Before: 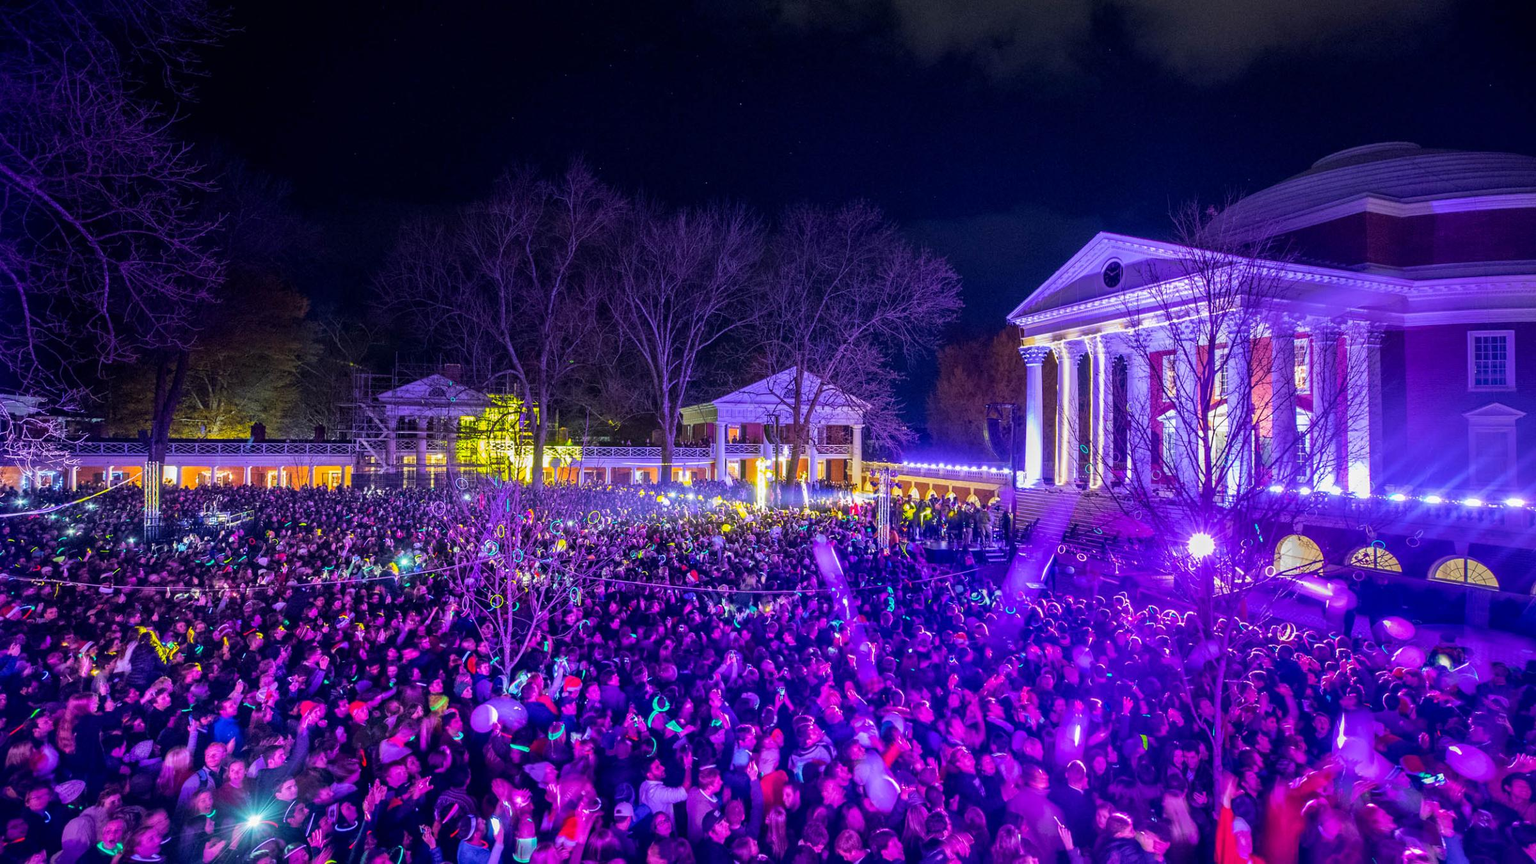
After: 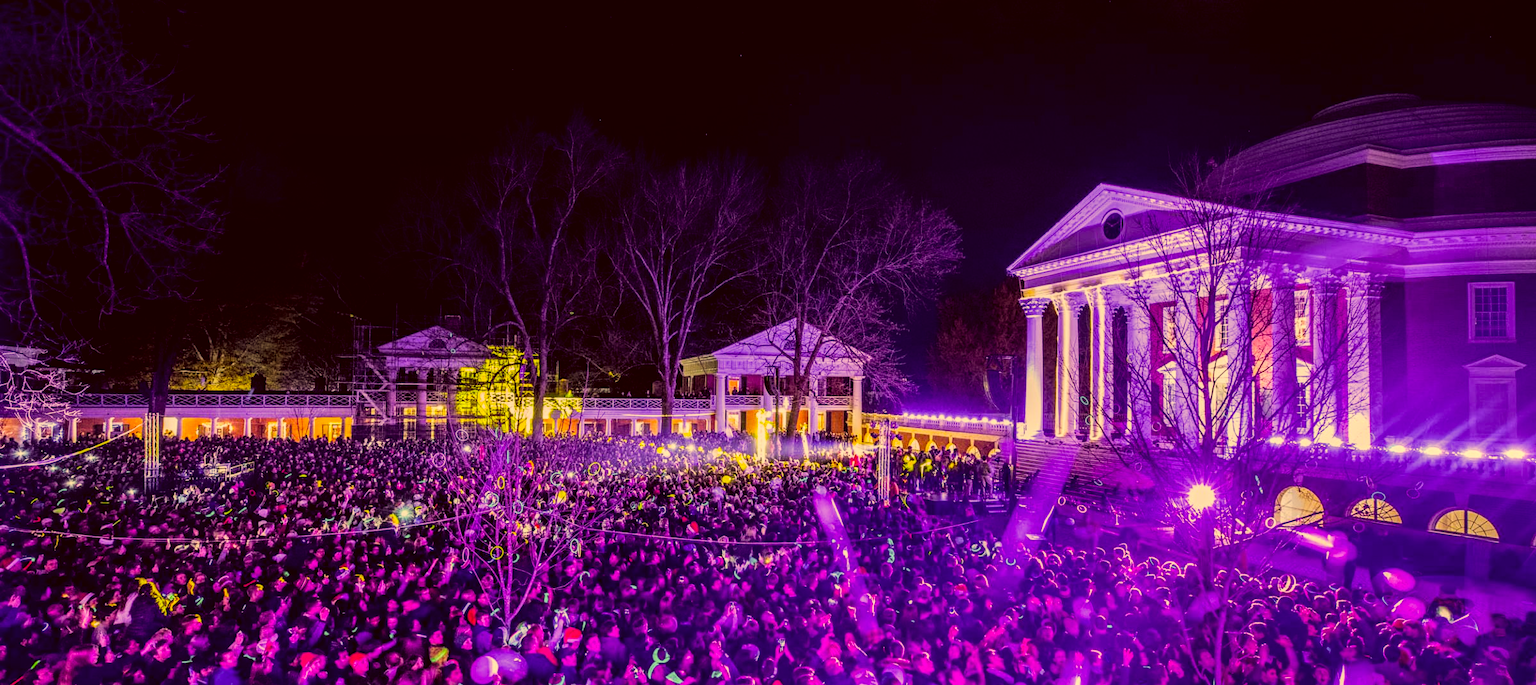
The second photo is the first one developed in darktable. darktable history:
color correction: highlights a* 10.12, highlights b* 39.04, shadows a* 14.62, shadows b* 3.37
local contrast: on, module defaults
filmic rgb: black relative exposure -5 EV, white relative exposure 3.5 EV, hardness 3.19, contrast 1.2, highlights saturation mix -50%
crop and rotate: top 5.667%, bottom 14.937%
tone equalizer: on, module defaults
levels: levels [0, 0.498, 0.996]
white balance: red 0.984, blue 1.059
